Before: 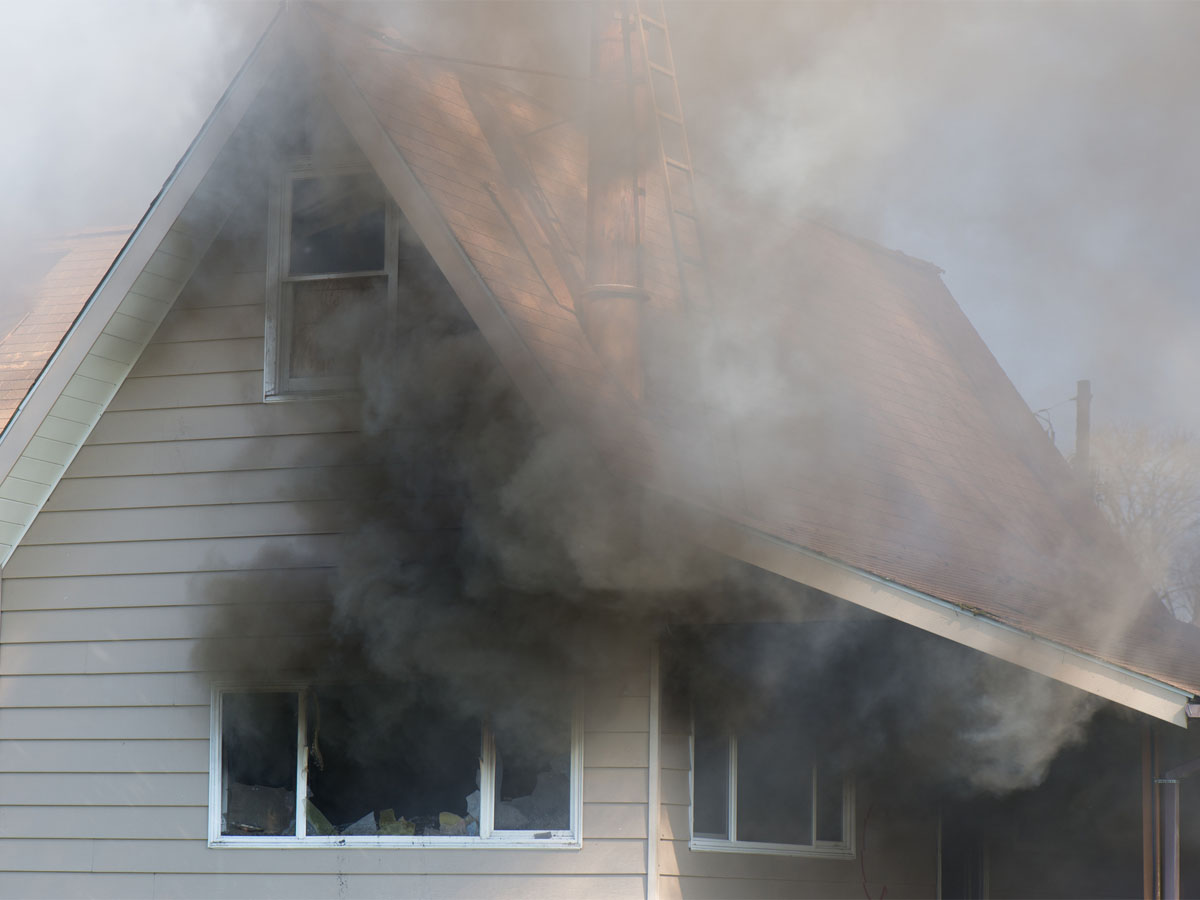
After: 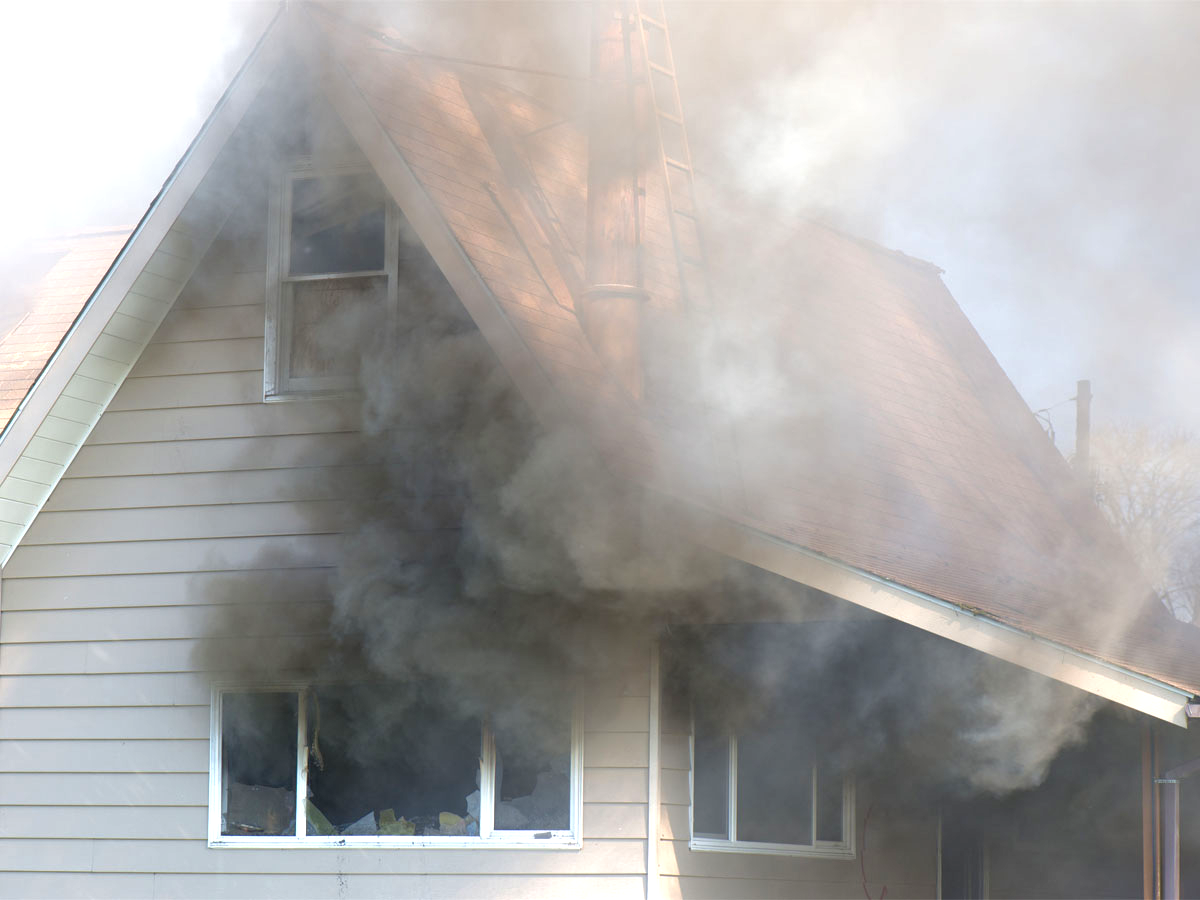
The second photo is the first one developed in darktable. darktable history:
exposure: black level correction 0, exposure 1.173 EV, compensate exposure bias true, compensate highlight preservation false
tone equalizer: -8 EV 0.25 EV, -7 EV 0.417 EV, -6 EV 0.417 EV, -5 EV 0.25 EV, -3 EV -0.25 EV, -2 EV -0.417 EV, -1 EV -0.417 EV, +0 EV -0.25 EV, edges refinement/feathering 500, mask exposure compensation -1.57 EV, preserve details guided filter
